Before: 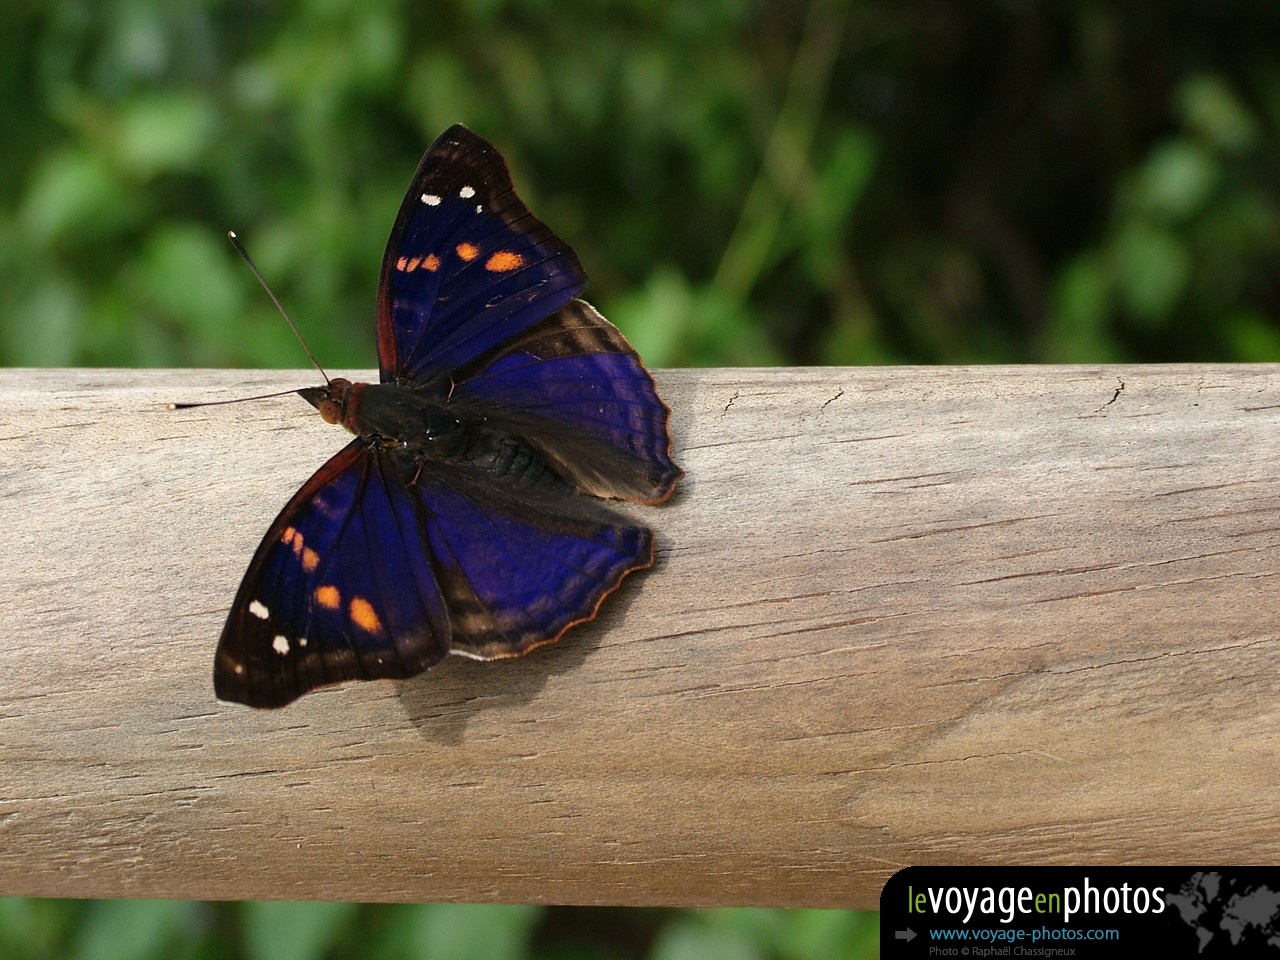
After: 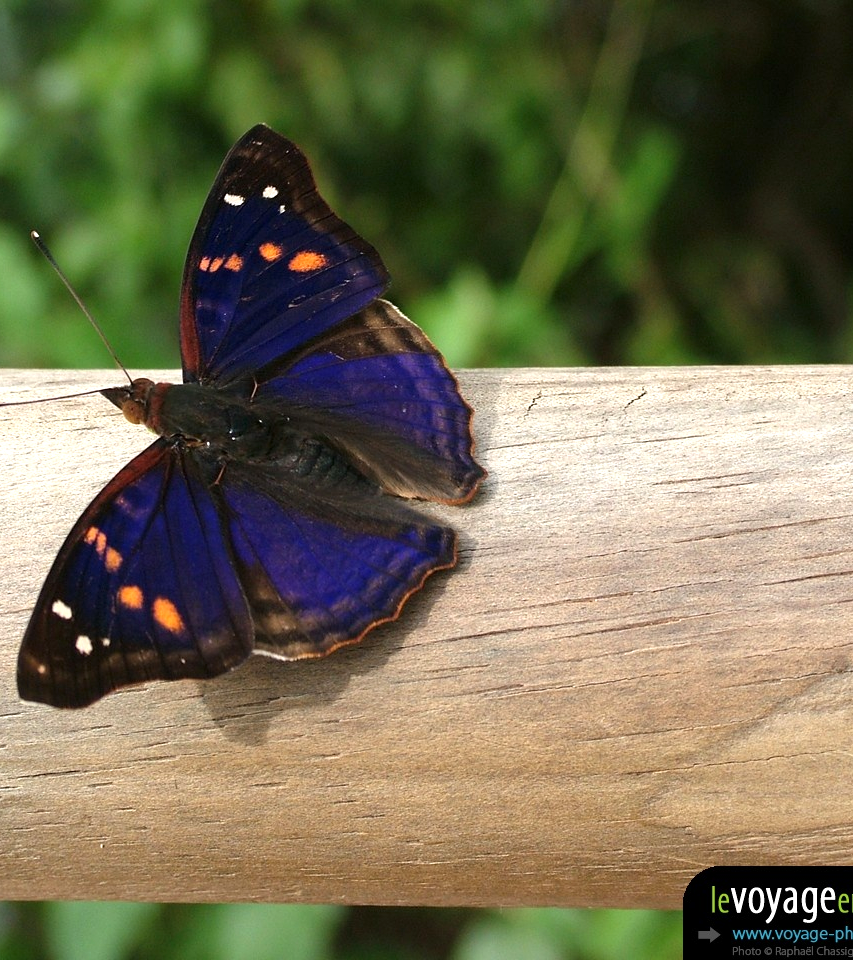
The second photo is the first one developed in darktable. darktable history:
exposure: exposure 0.574 EV, compensate highlight preservation false
crop: left 15.419%, right 17.914%
